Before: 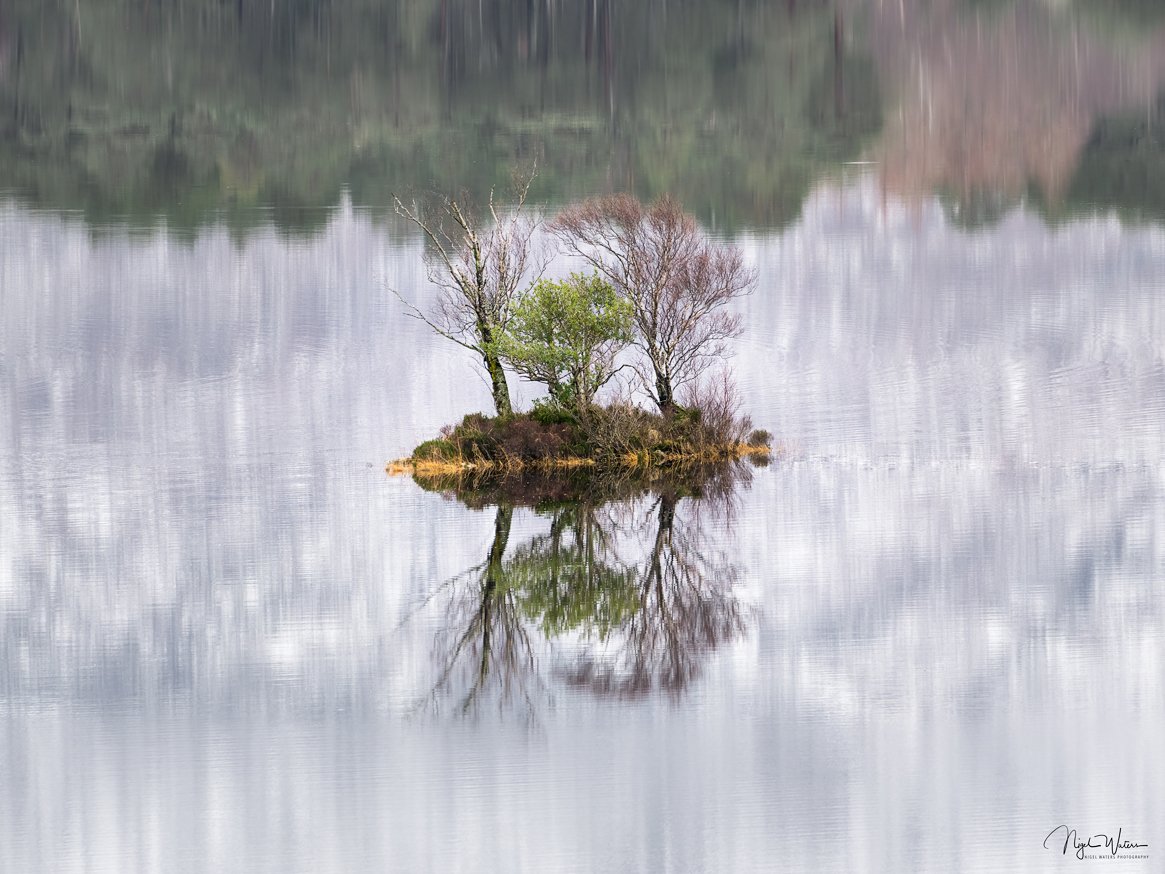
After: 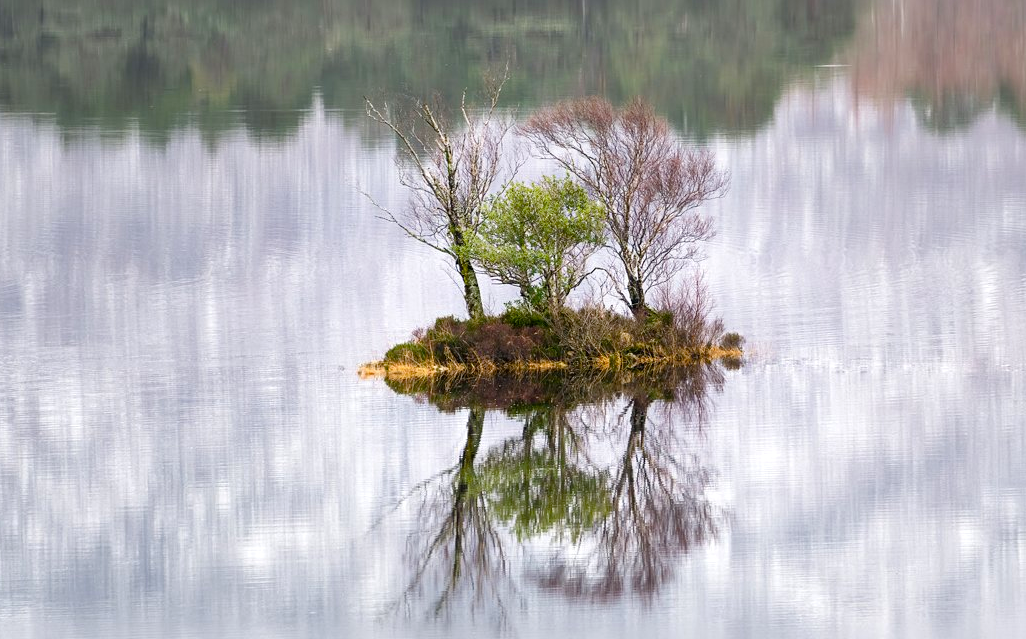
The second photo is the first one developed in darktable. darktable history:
crop and rotate: left 2.45%, top 11.279%, right 9.399%, bottom 15.577%
color balance rgb: linear chroma grading › shadows -3.179%, linear chroma grading › highlights -3.686%, perceptual saturation grading › global saturation 20%, perceptual saturation grading › highlights -25.759%, perceptual saturation grading › shadows 26.053%, perceptual brilliance grading › global brilliance 3.416%, global vibrance 20.181%
